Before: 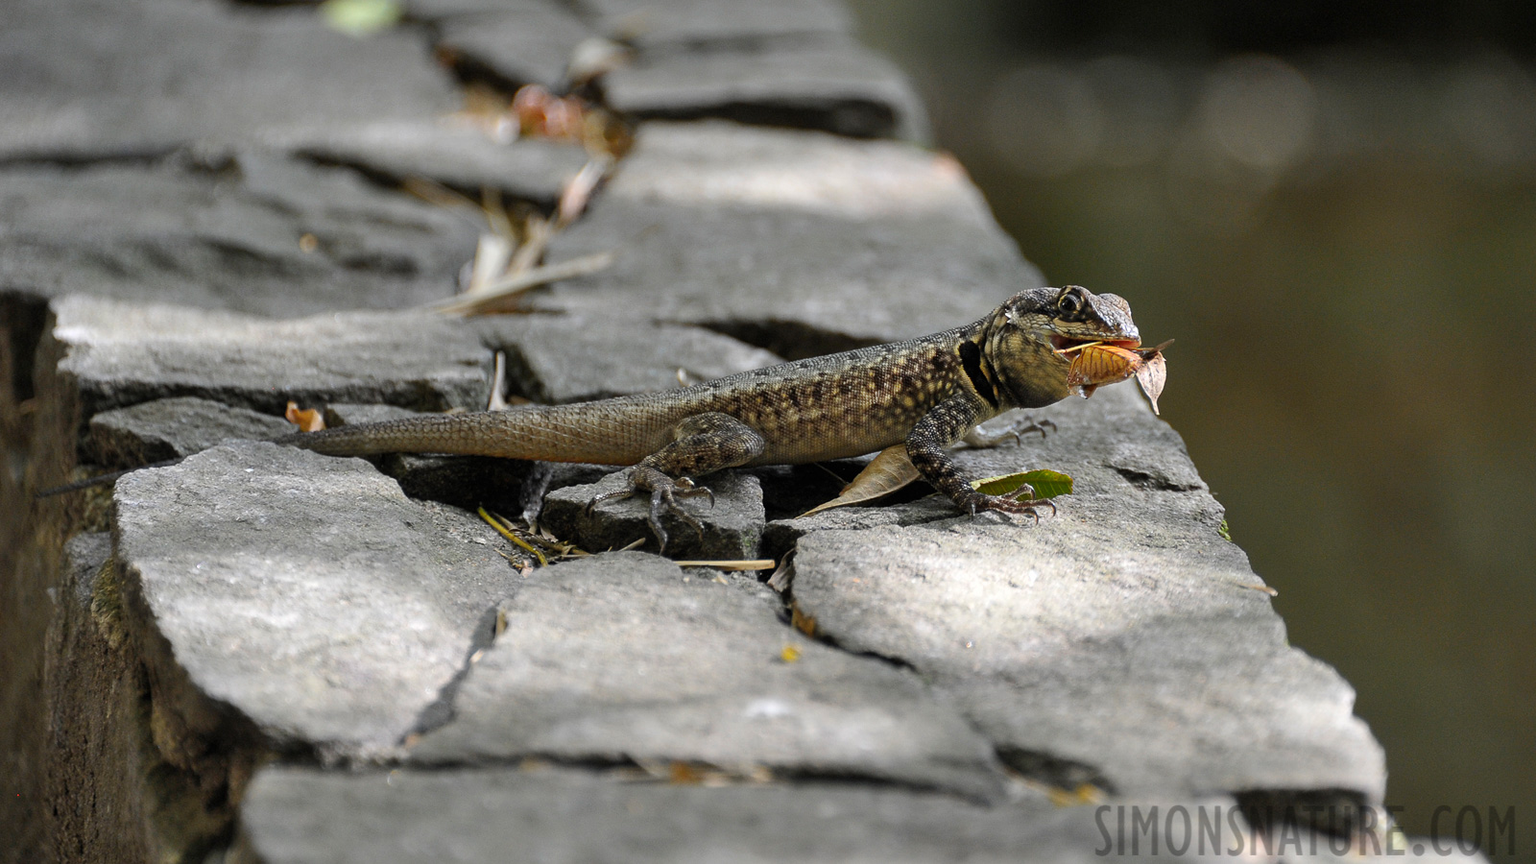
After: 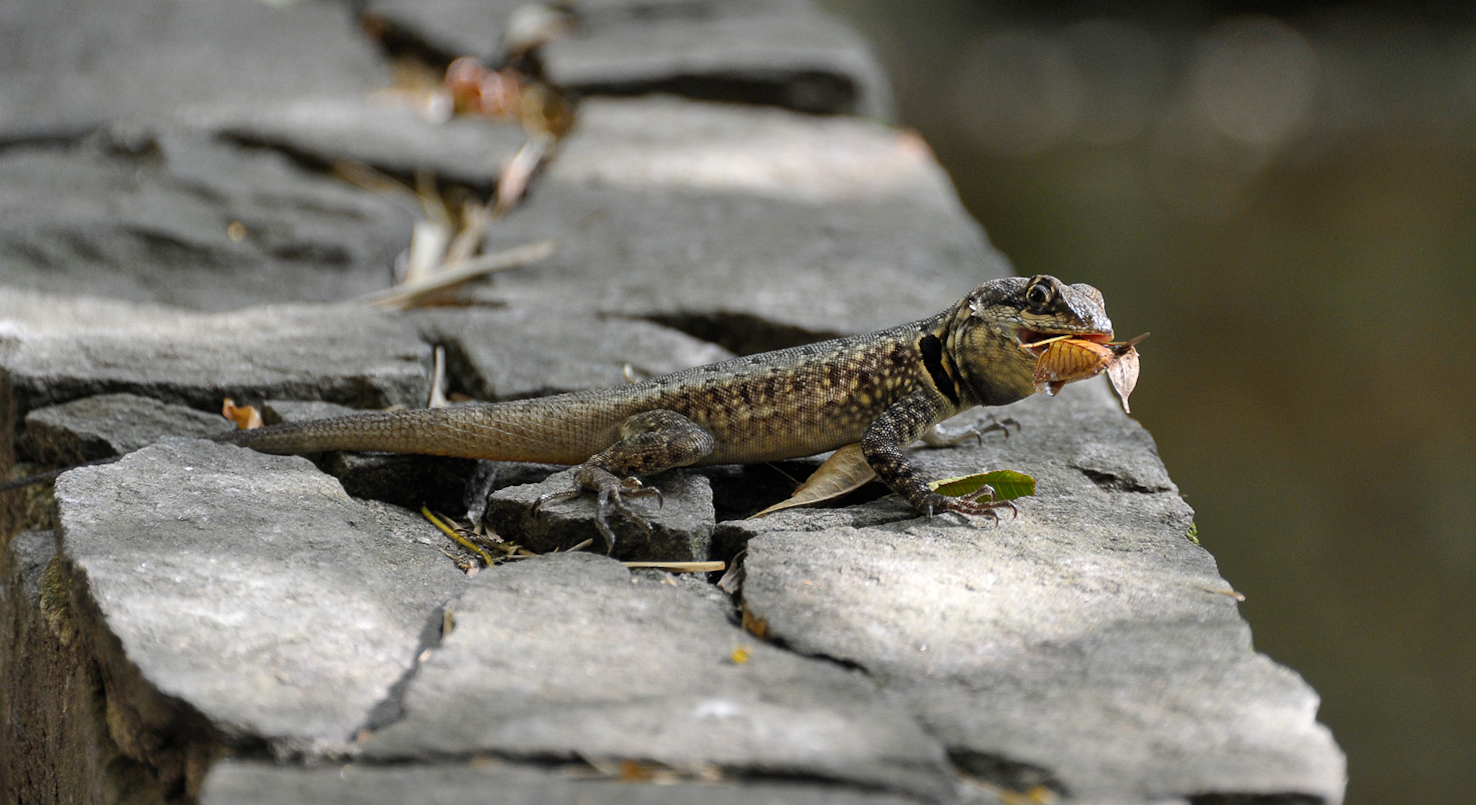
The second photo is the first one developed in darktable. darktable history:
rotate and perspective: rotation 0.074°, lens shift (vertical) 0.096, lens shift (horizontal) -0.041, crop left 0.043, crop right 0.952, crop top 0.024, crop bottom 0.979
crop: left 1.964%, top 3.251%, right 1.122%, bottom 4.933%
